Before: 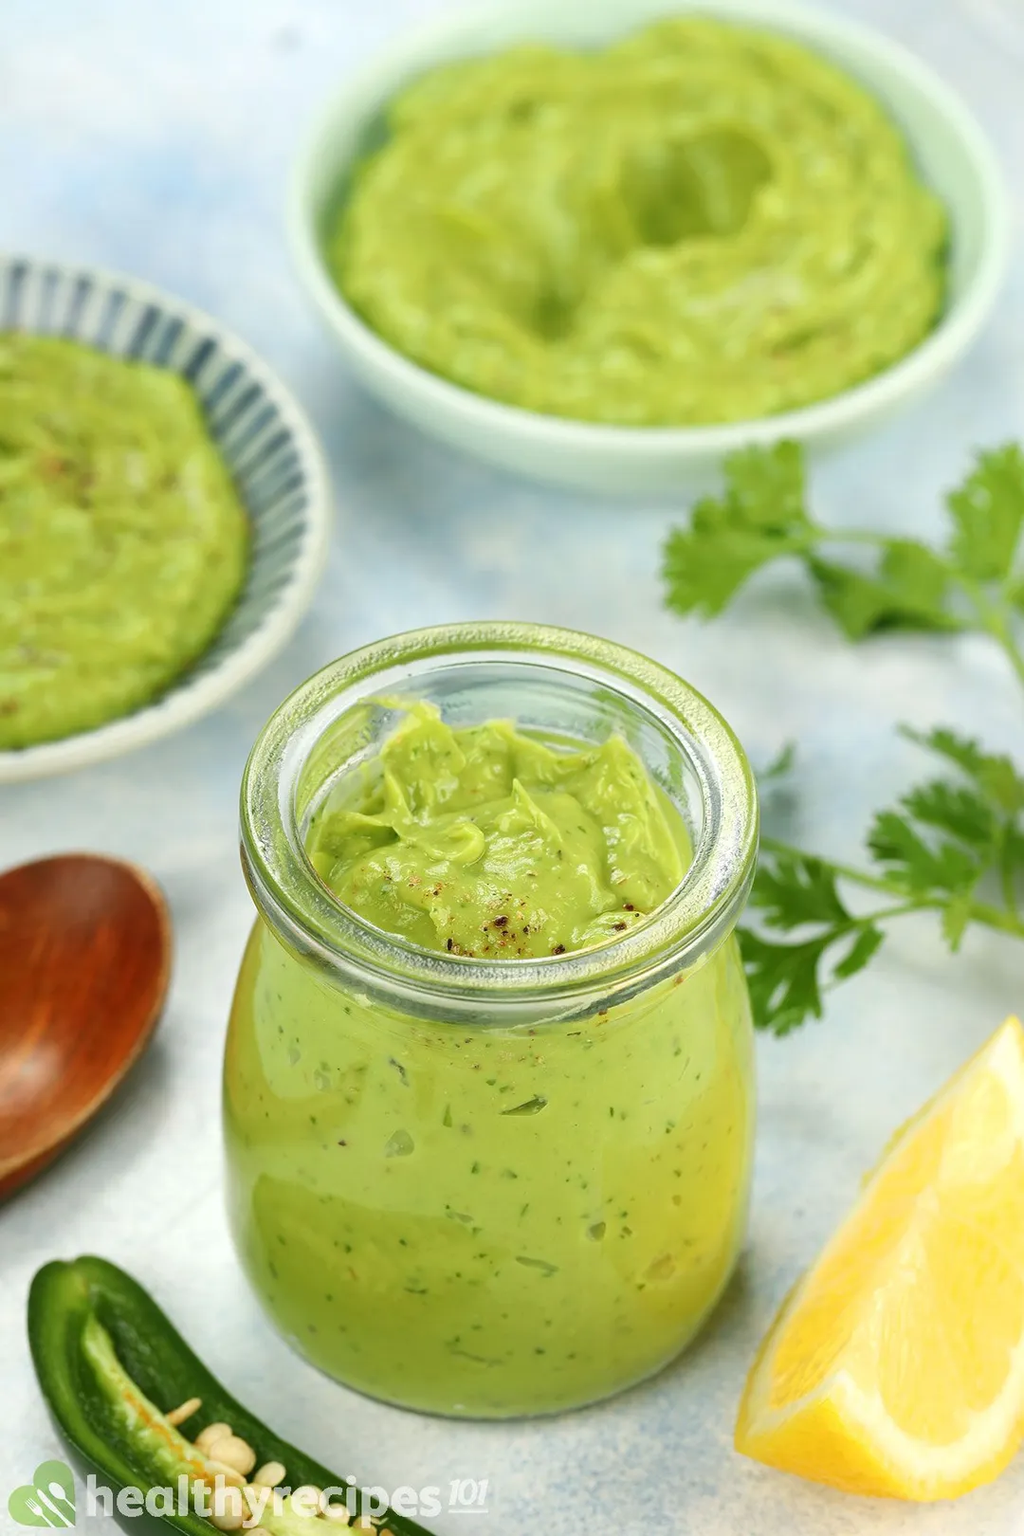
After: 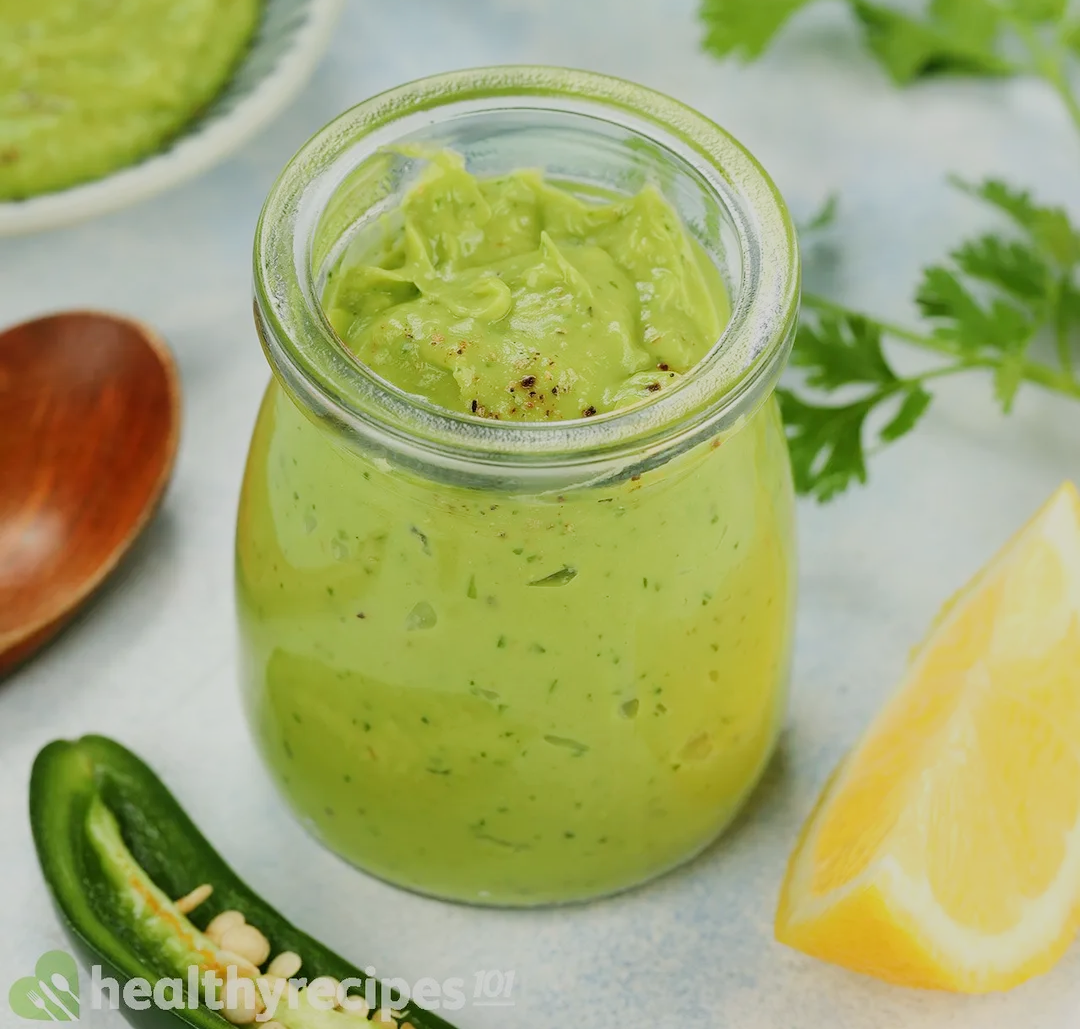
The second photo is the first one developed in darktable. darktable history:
filmic rgb: black relative exposure -7.65 EV, white relative exposure 4.56 EV, hardness 3.61
crop and rotate: top 36.435%
